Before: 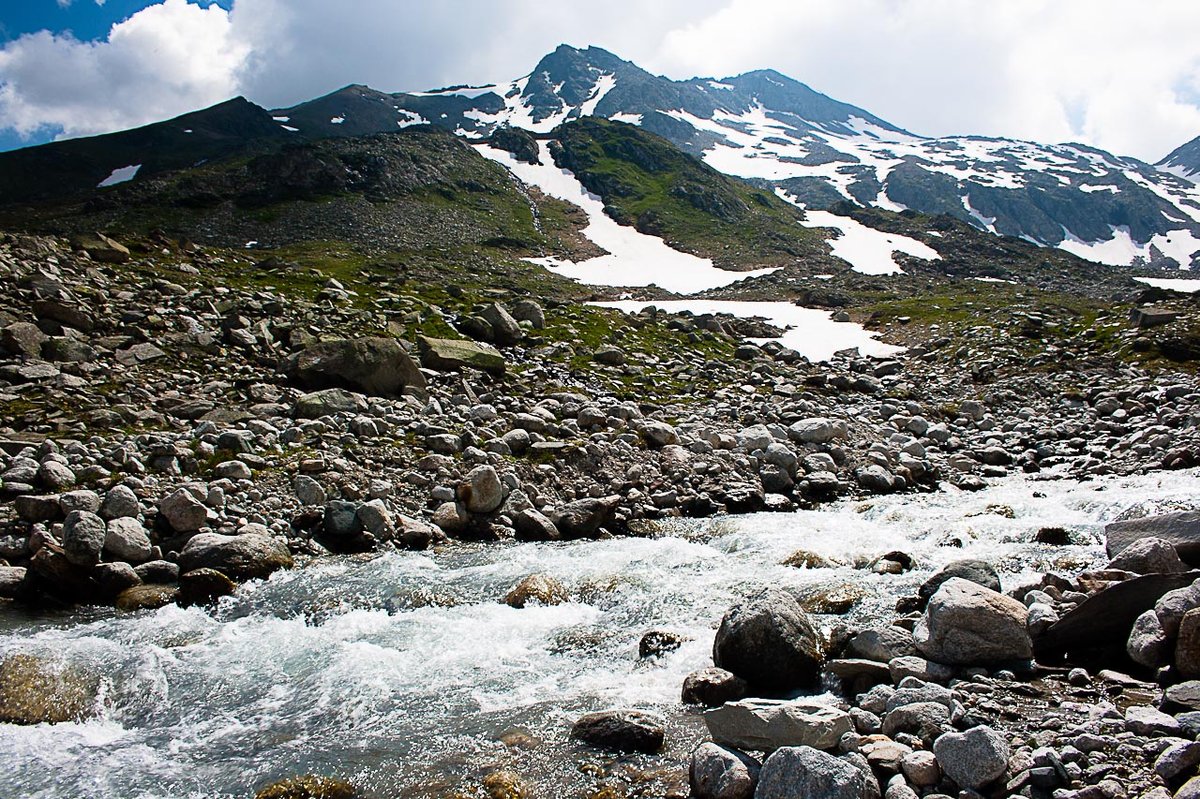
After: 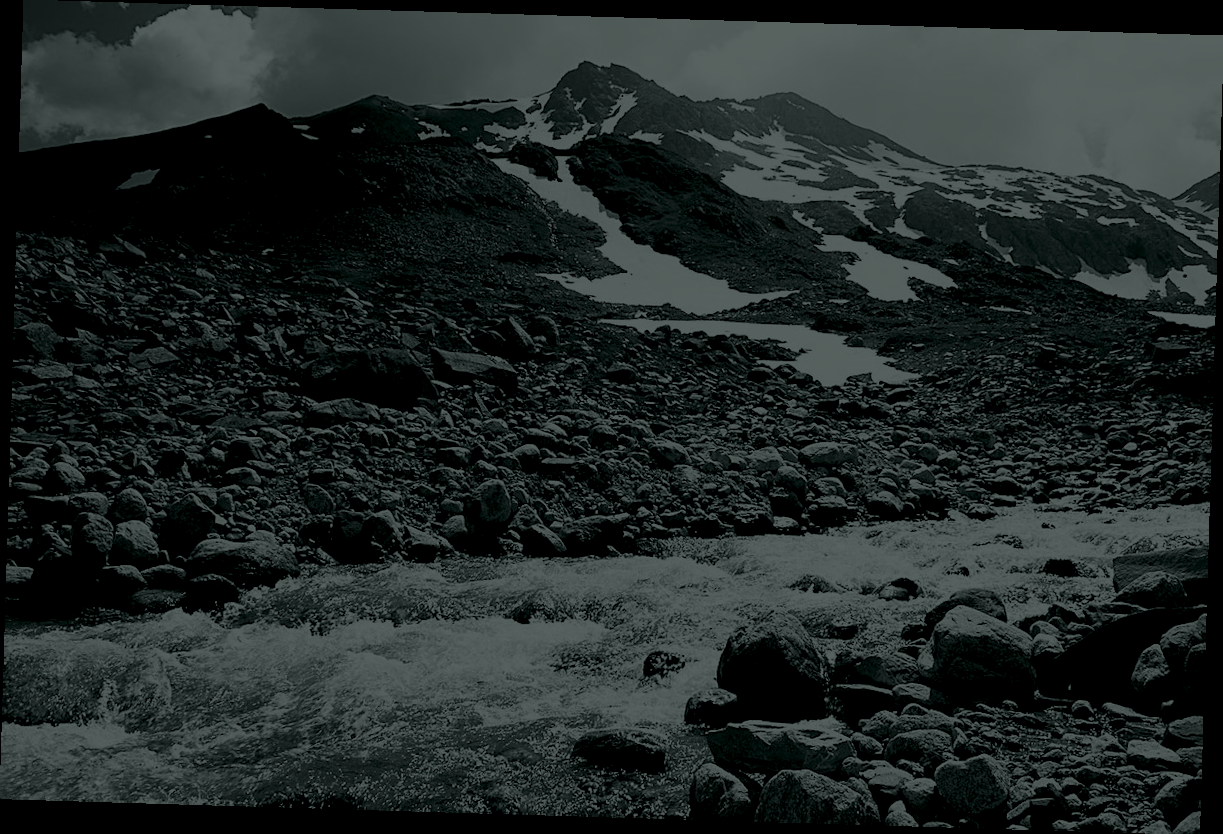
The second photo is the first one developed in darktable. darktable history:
rgb levels: levels [[0.013, 0.434, 0.89], [0, 0.5, 1], [0, 0.5, 1]]
rotate and perspective: rotation 1.72°, automatic cropping off
colorize: hue 90°, saturation 19%, lightness 1.59%, version 1
